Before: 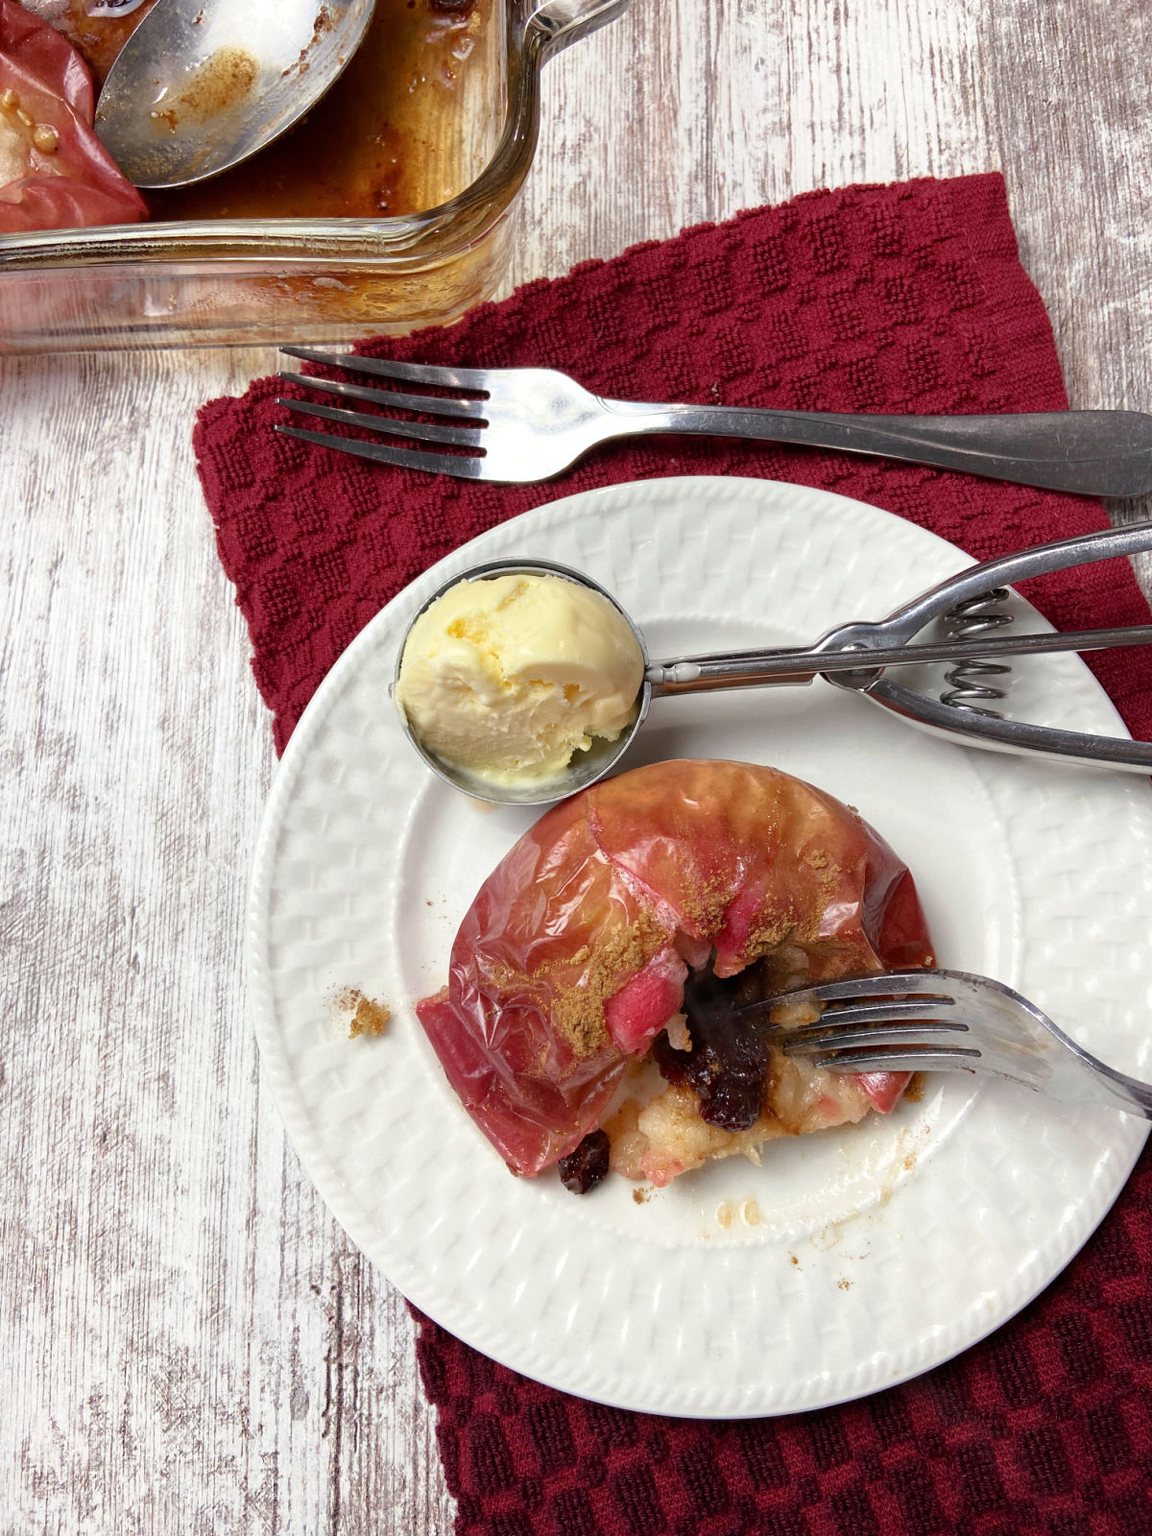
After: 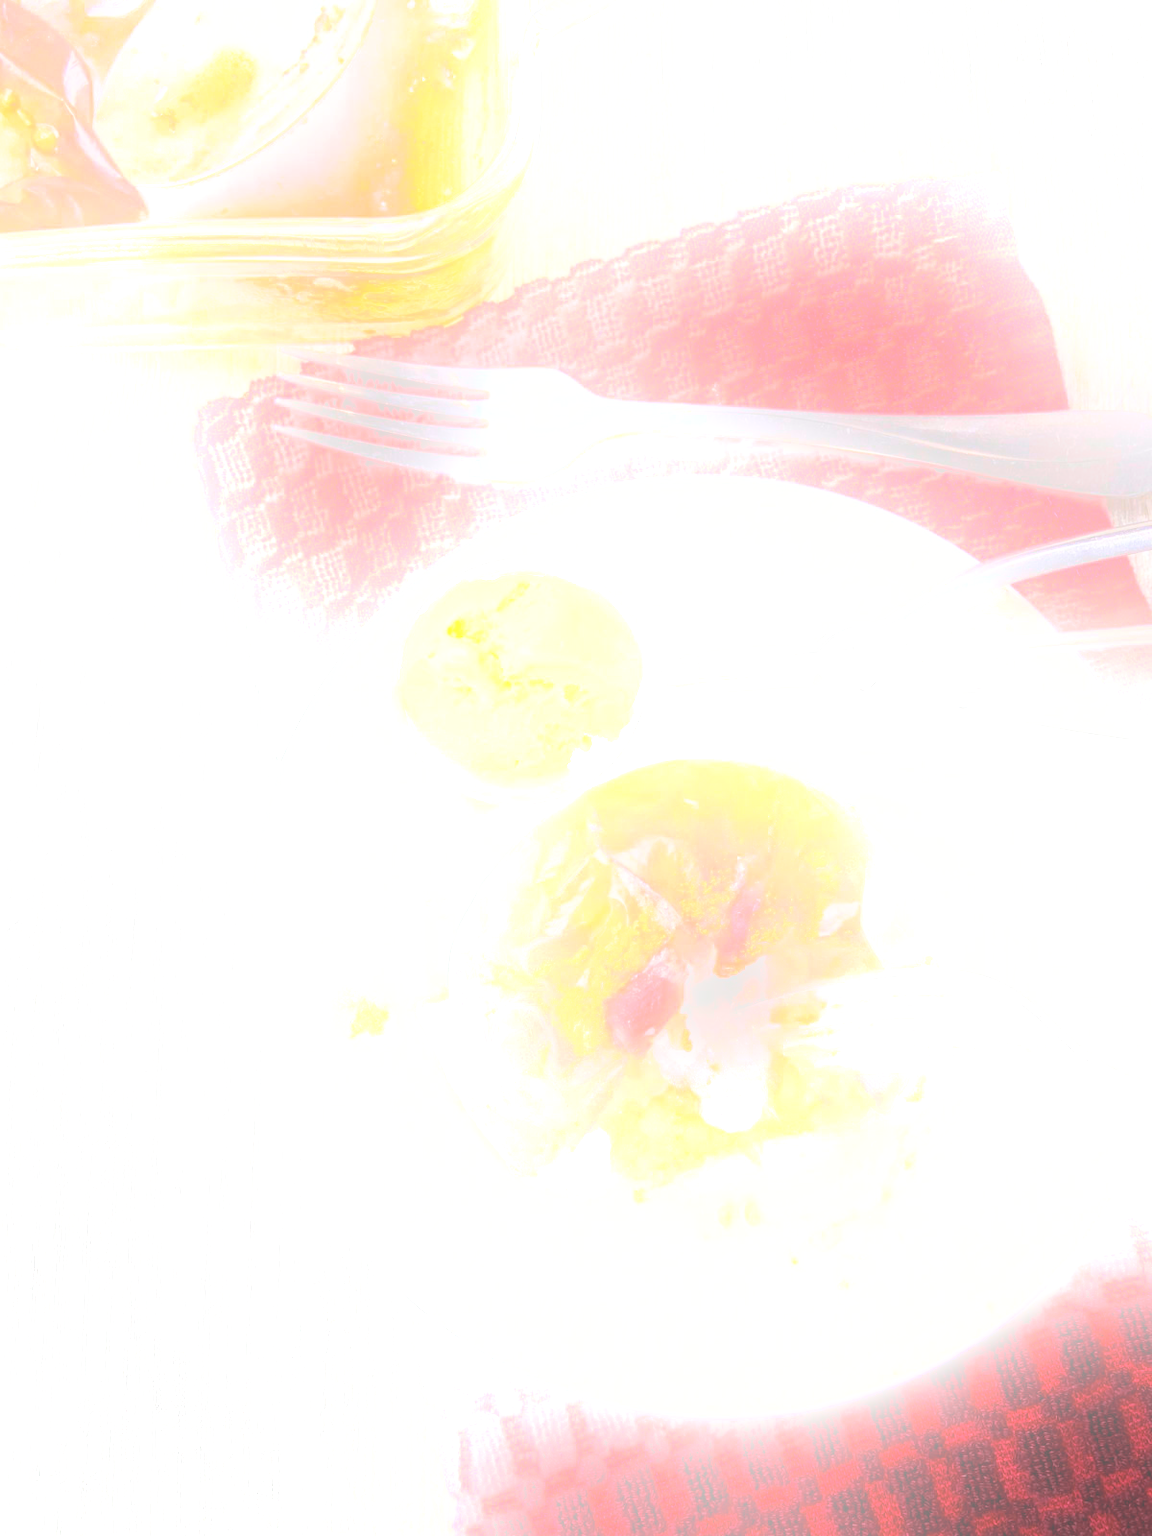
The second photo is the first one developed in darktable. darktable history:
tone curve: curves: ch0 [(0, 0) (0.003, 0.011) (0.011, 0.02) (0.025, 0.032) (0.044, 0.046) (0.069, 0.071) (0.1, 0.107) (0.136, 0.144) (0.177, 0.189) (0.224, 0.244) (0.277, 0.309) (0.335, 0.398) (0.399, 0.477) (0.468, 0.583) (0.543, 0.675) (0.623, 0.772) (0.709, 0.855) (0.801, 0.926) (0.898, 0.979) (1, 1)], preserve colors none
bloom: size 25%, threshold 5%, strength 90%
